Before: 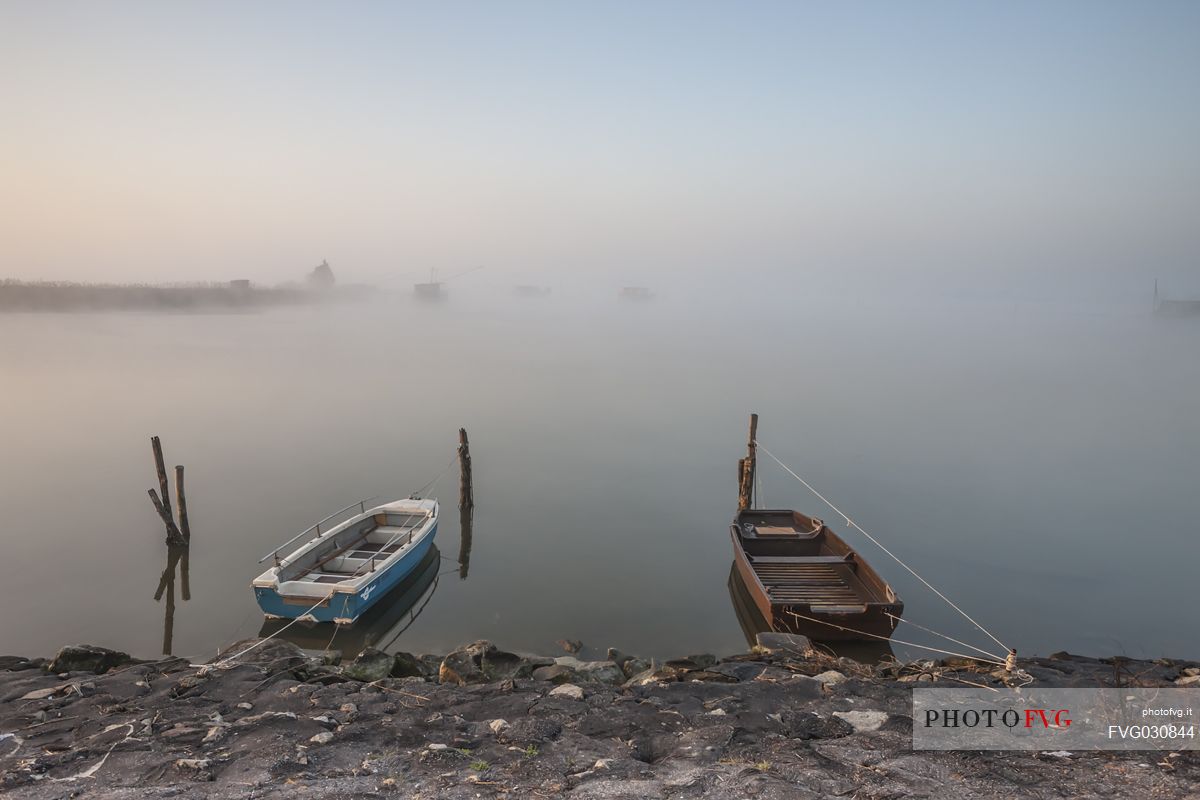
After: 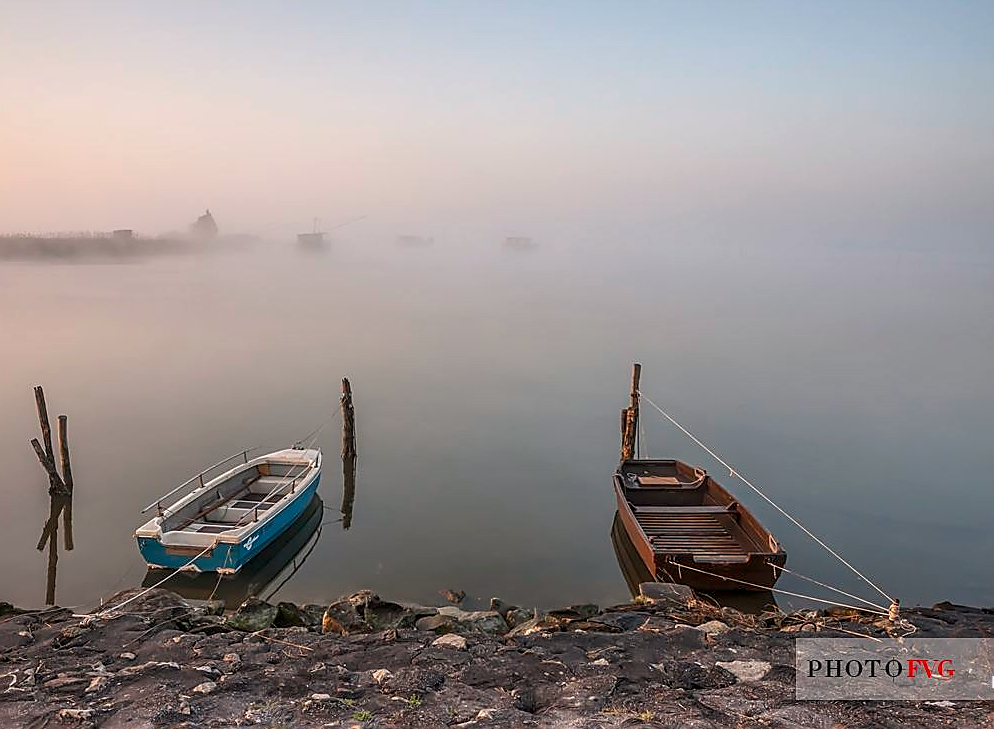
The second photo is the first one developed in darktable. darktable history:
sharpen: radius 1.389, amount 1.238, threshold 0.647
crop: left 9.814%, top 6.307%, right 7.288%, bottom 2.467%
local contrast: on, module defaults
color correction: highlights a* 3.42, highlights b* 2.12, saturation 1.2
